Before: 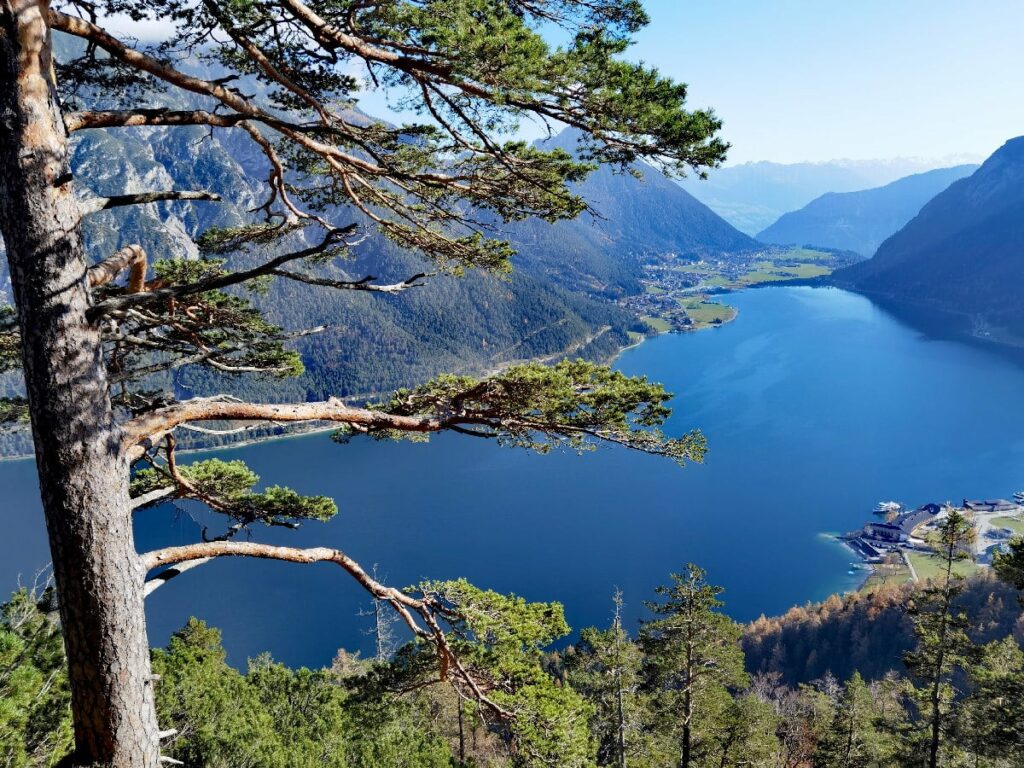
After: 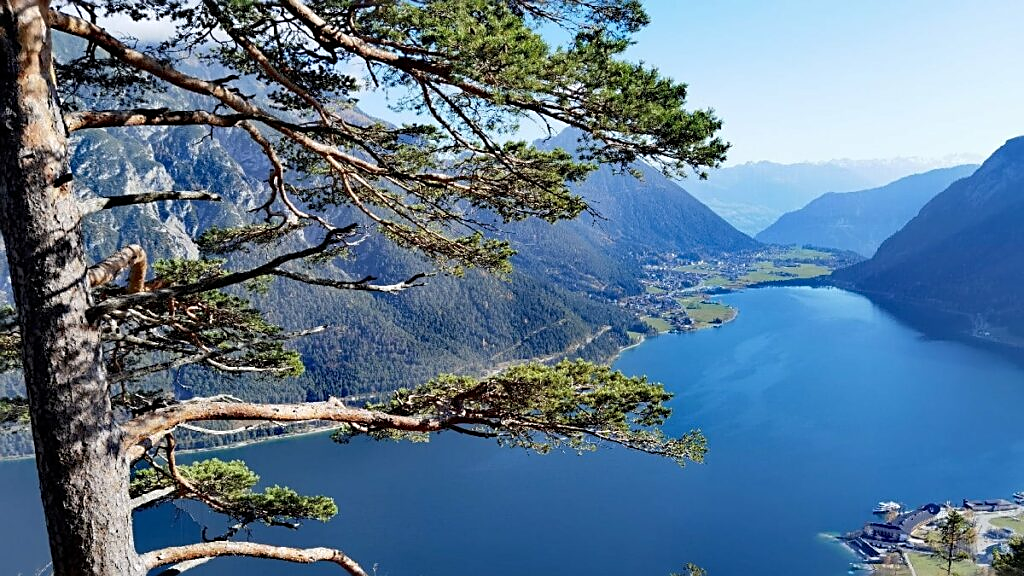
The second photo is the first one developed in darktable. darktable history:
sharpen: on, module defaults
crop: bottom 24.988%
